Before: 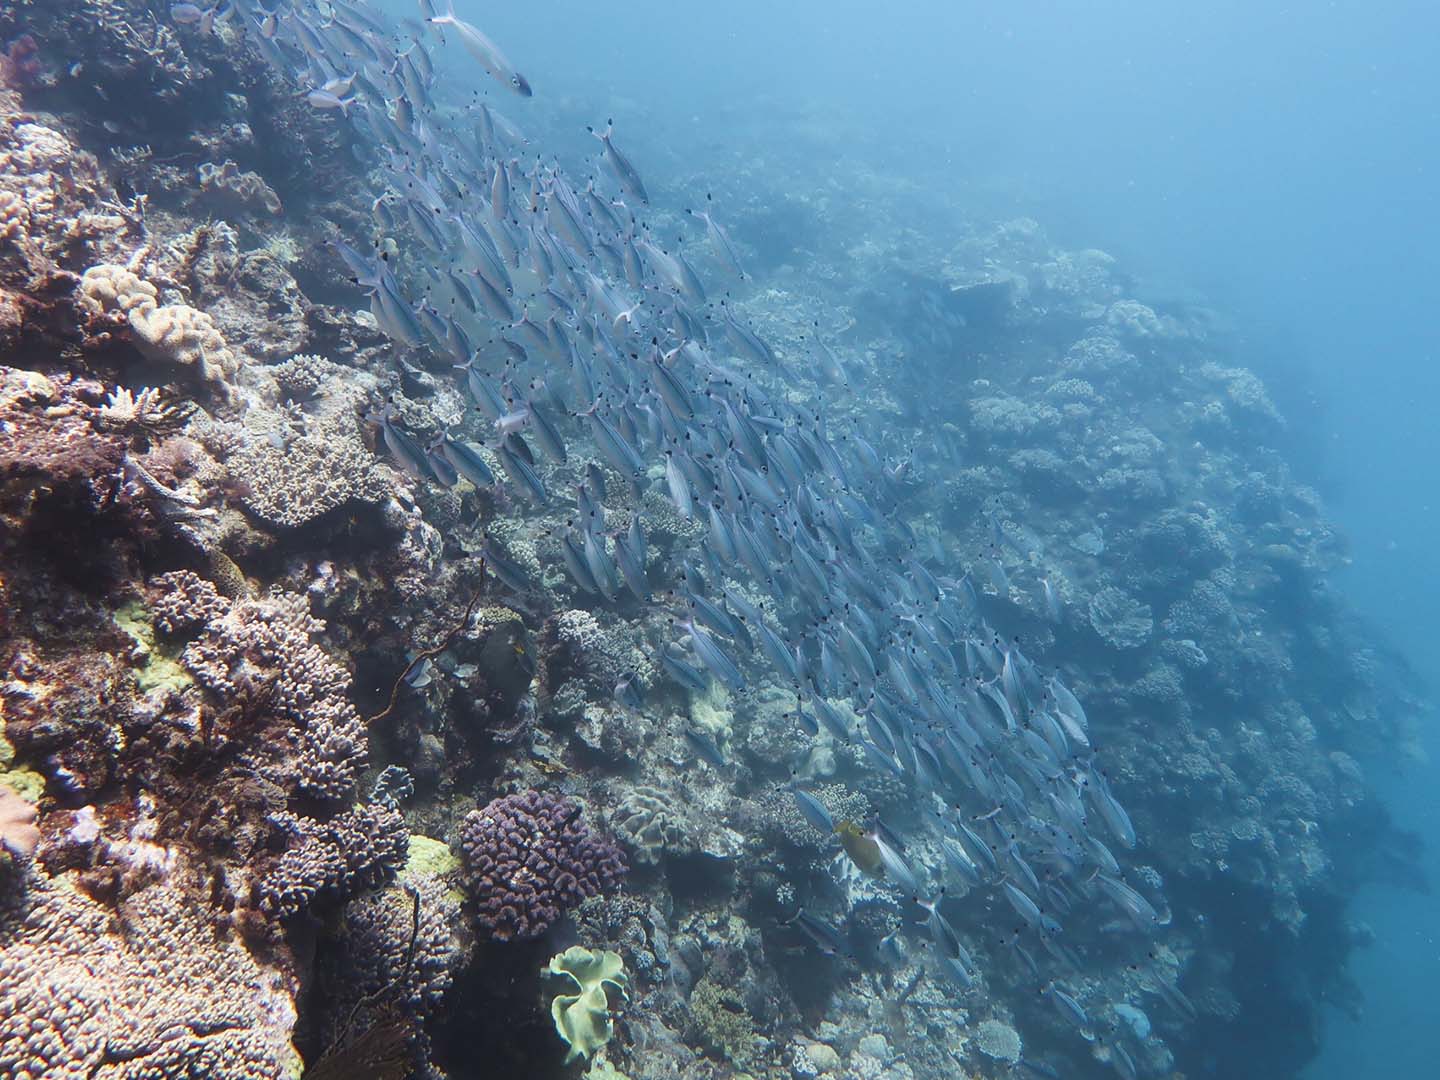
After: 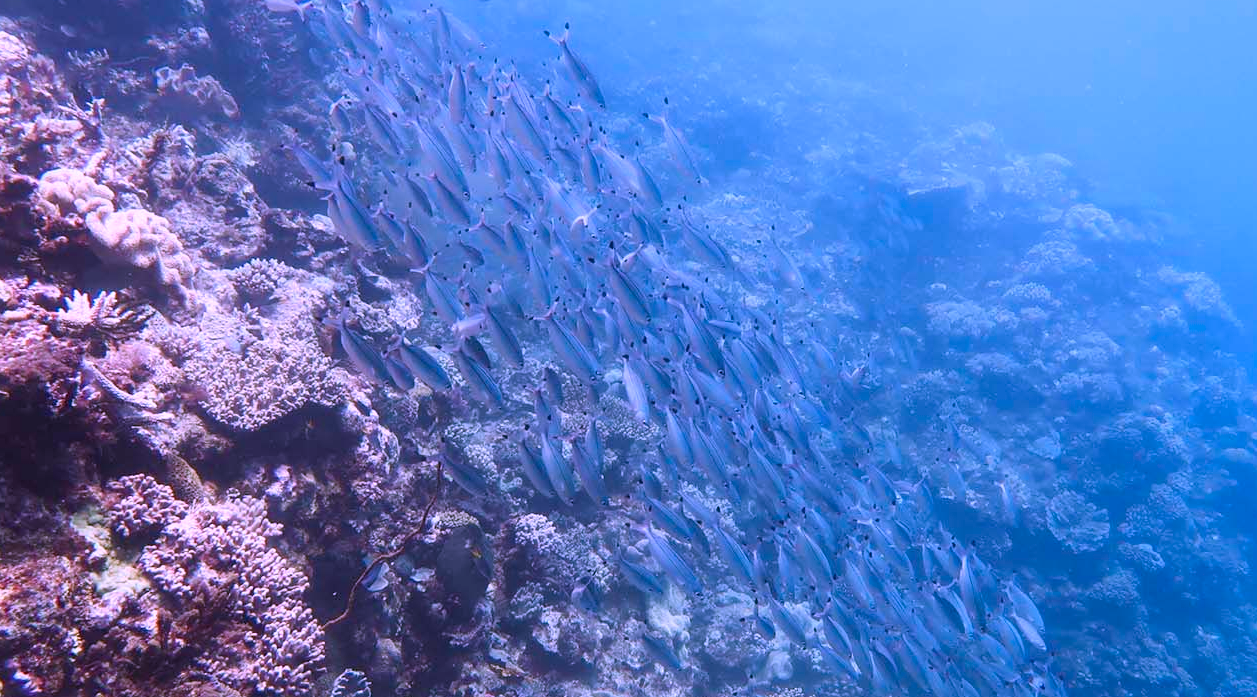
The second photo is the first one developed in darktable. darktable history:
color calibration: output R [1.107, -0.012, -0.003, 0], output B [0, 0, 1.308, 0], illuminant custom, x 0.389, y 0.387, temperature 3838.64 K
crop: left 3.015%, top 8.969%, right 9.647%, bottom 26.457%
